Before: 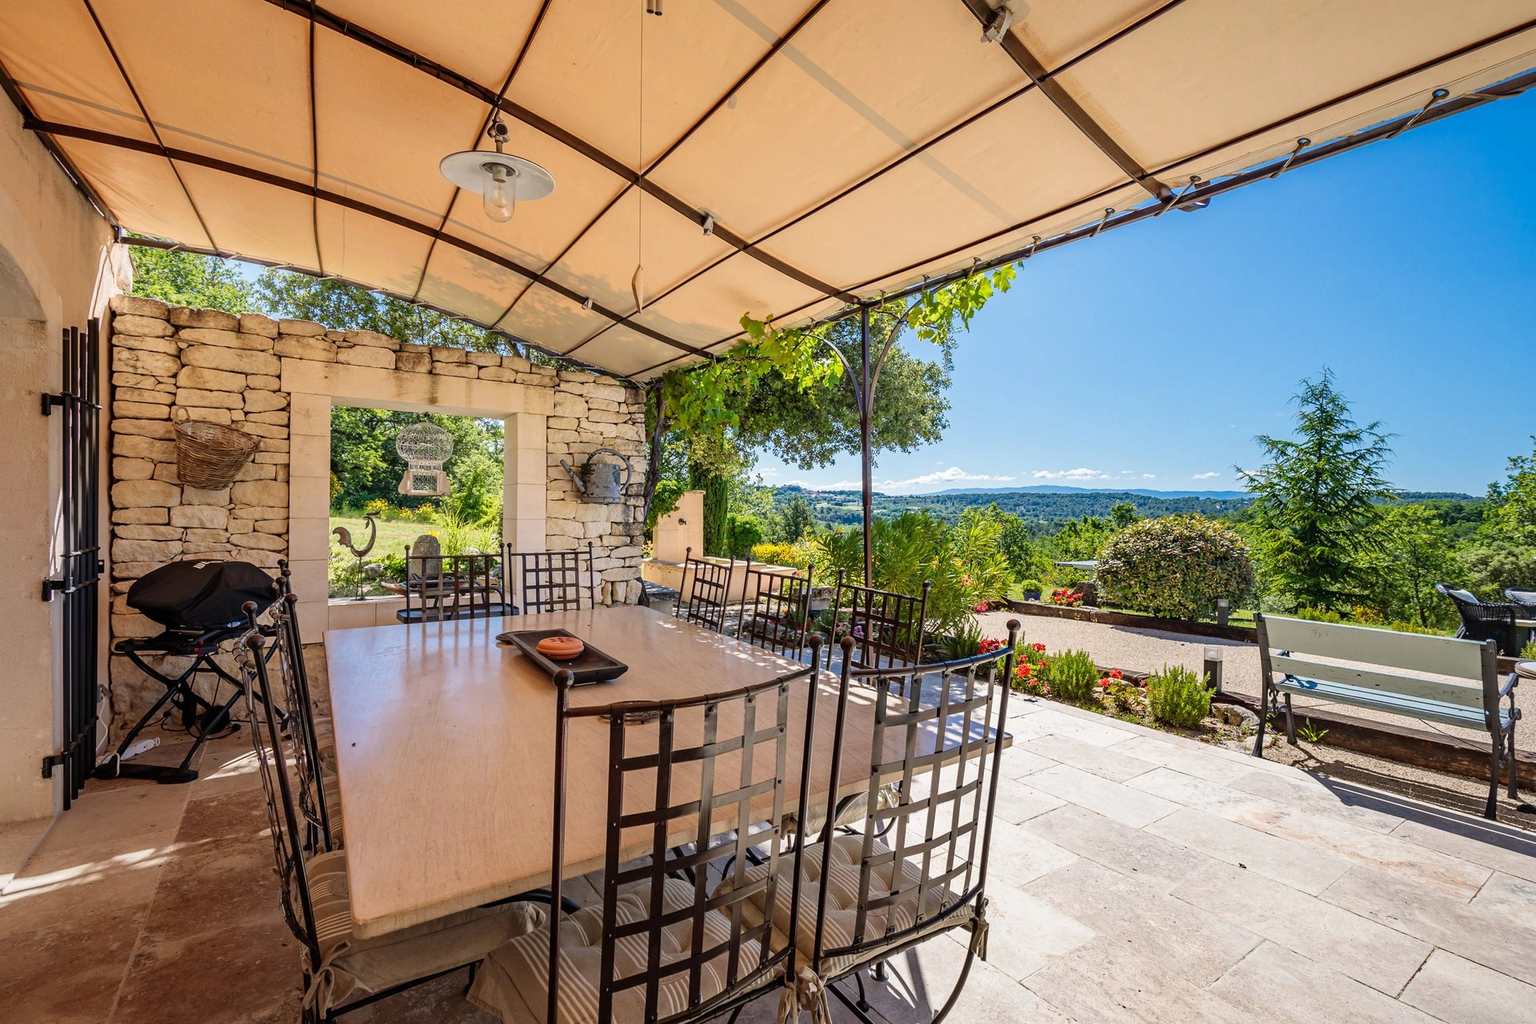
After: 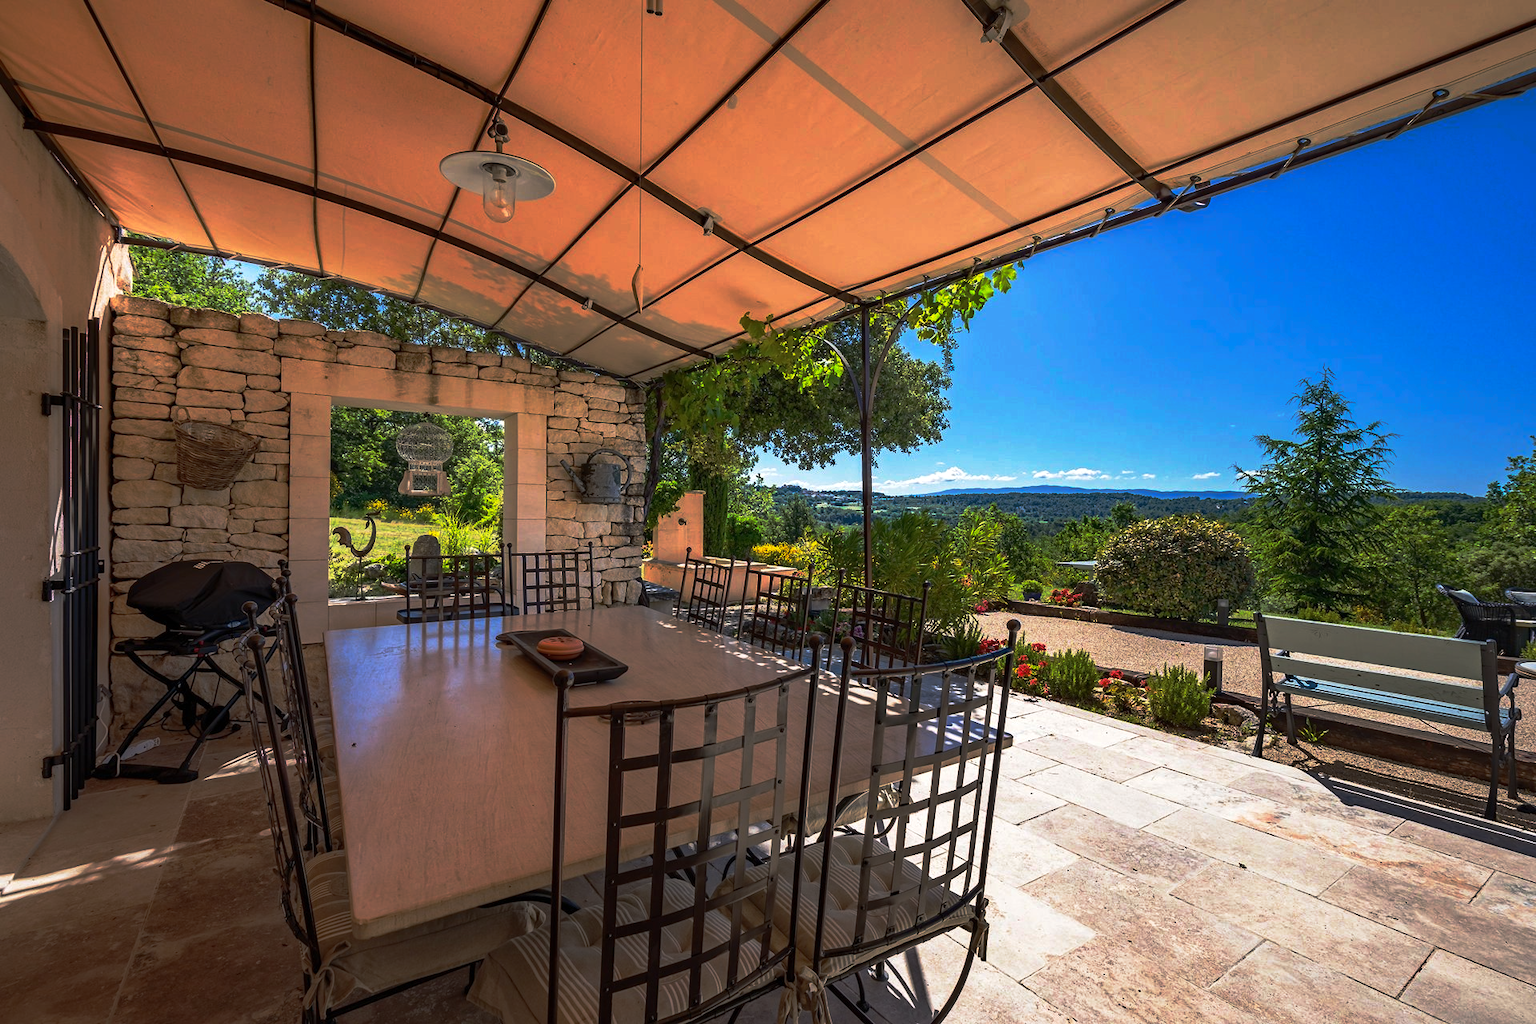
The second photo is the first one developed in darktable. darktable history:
exposure: exposure 0.359 EV, compensate highlight preservation false
base curve: curves: ch0 [(0, 0) (0.564, 0.291) (0.802, 0.731) (1, 1)], preserve colors none
tone equalizer: -8 EV 0.226 EV, -7 EV 0.399 EV, -6 EV 0.409 EV, -5 EV 0.275 EV, -3 EV -0.254 EV, -2 EV -0.418 EV, -1 EV -0.429 EV, +0 EV -0.23 EV
